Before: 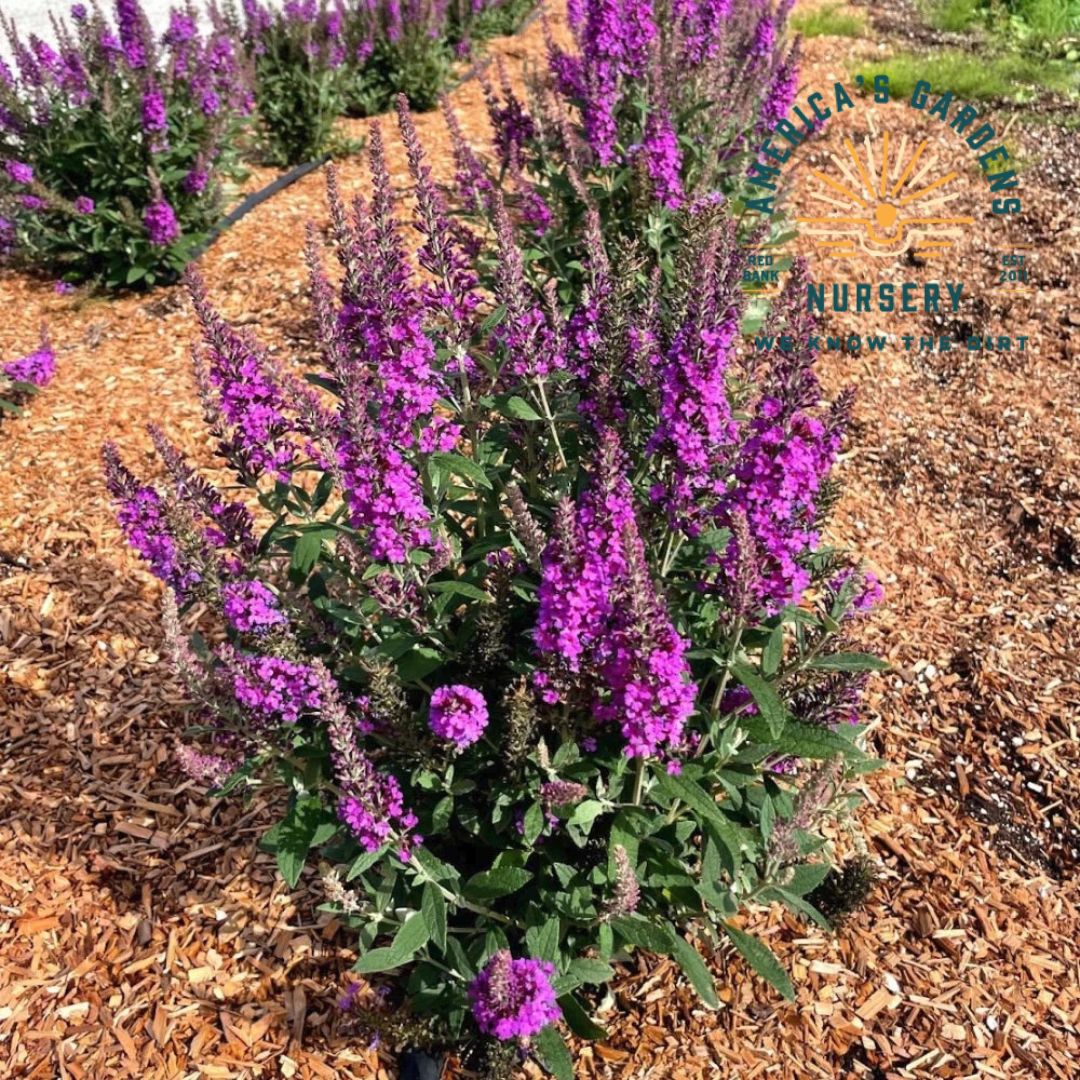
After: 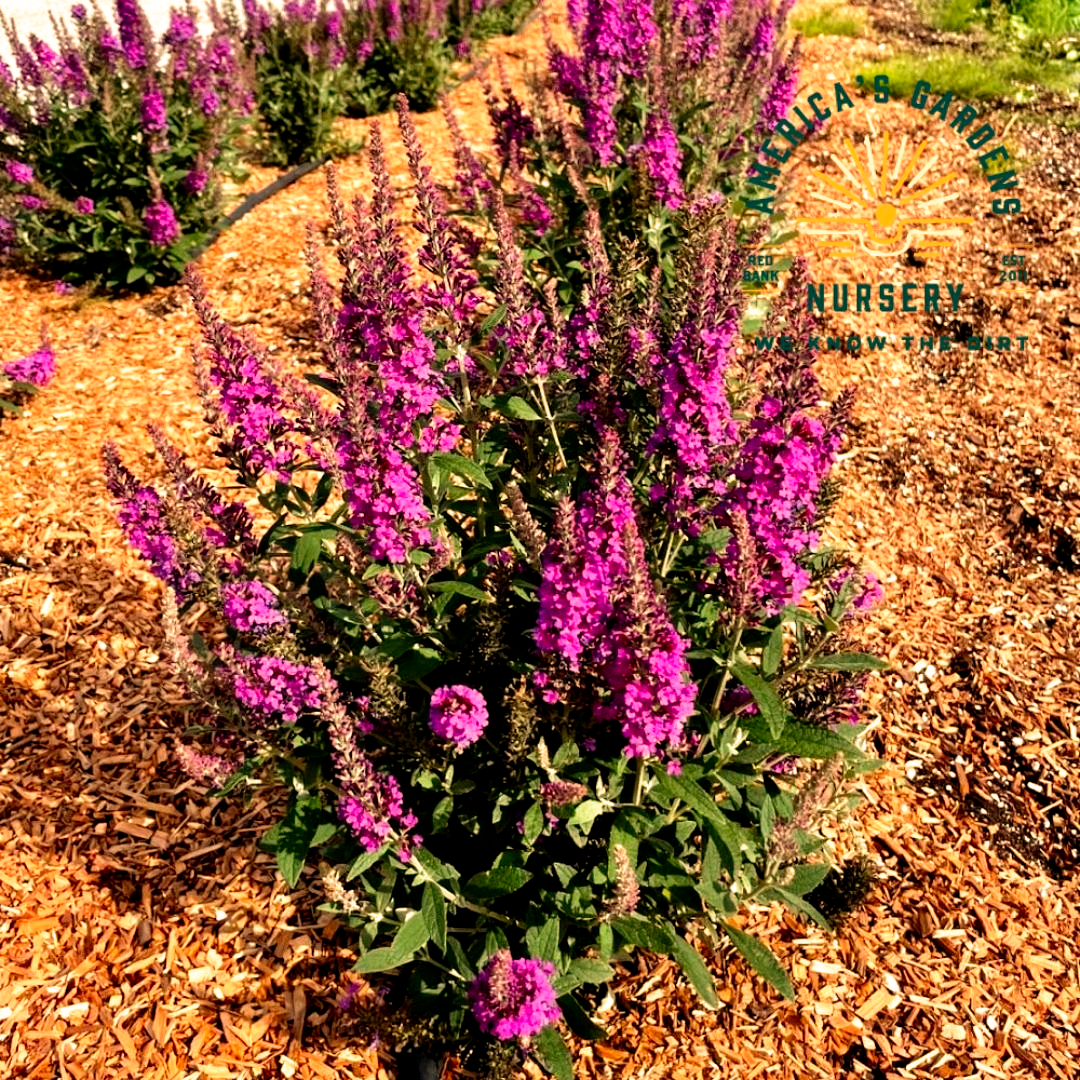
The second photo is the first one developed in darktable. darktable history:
white balance: red 1.138, green 0.996, blue 0.812
tone equalizer: on, module defaults
filmic rgb: black relative exposure -8.7 EV, white relative exposure 2.7 EV, threshold 3 EV, target black luminance 0%, hardness 6.25, latitude 76.53%, contrast 1.326, shadows ↔ highlights balance -0.349%, preserve chrominance no, color science v4 (2020), enable highlight reconstruction true
